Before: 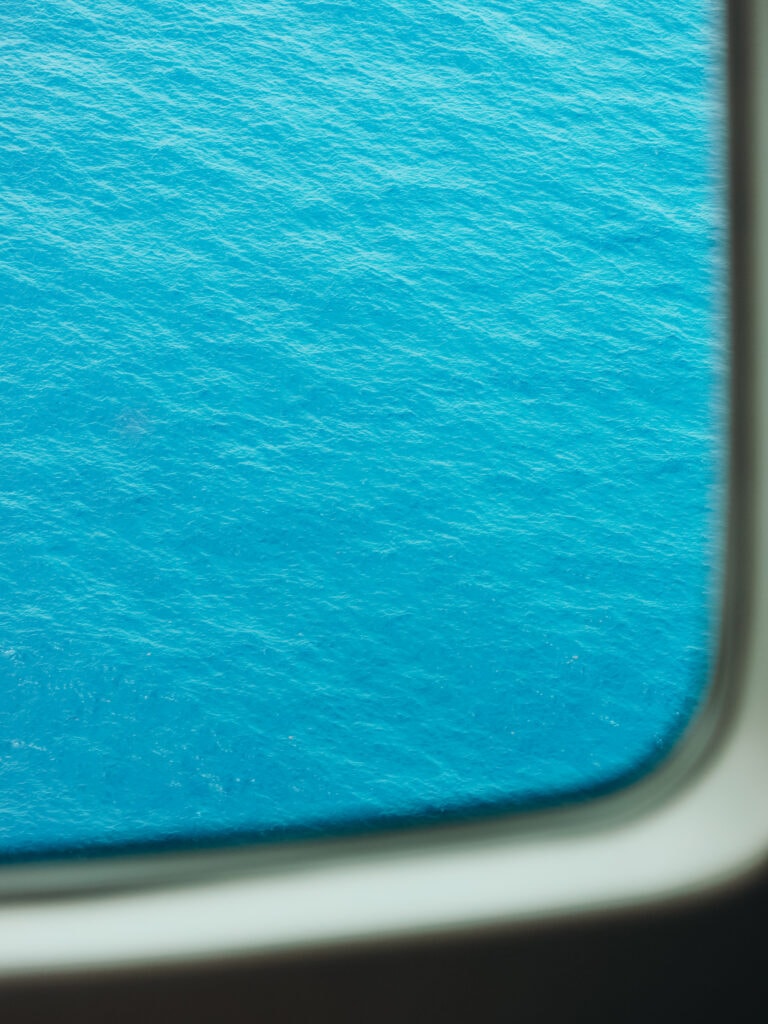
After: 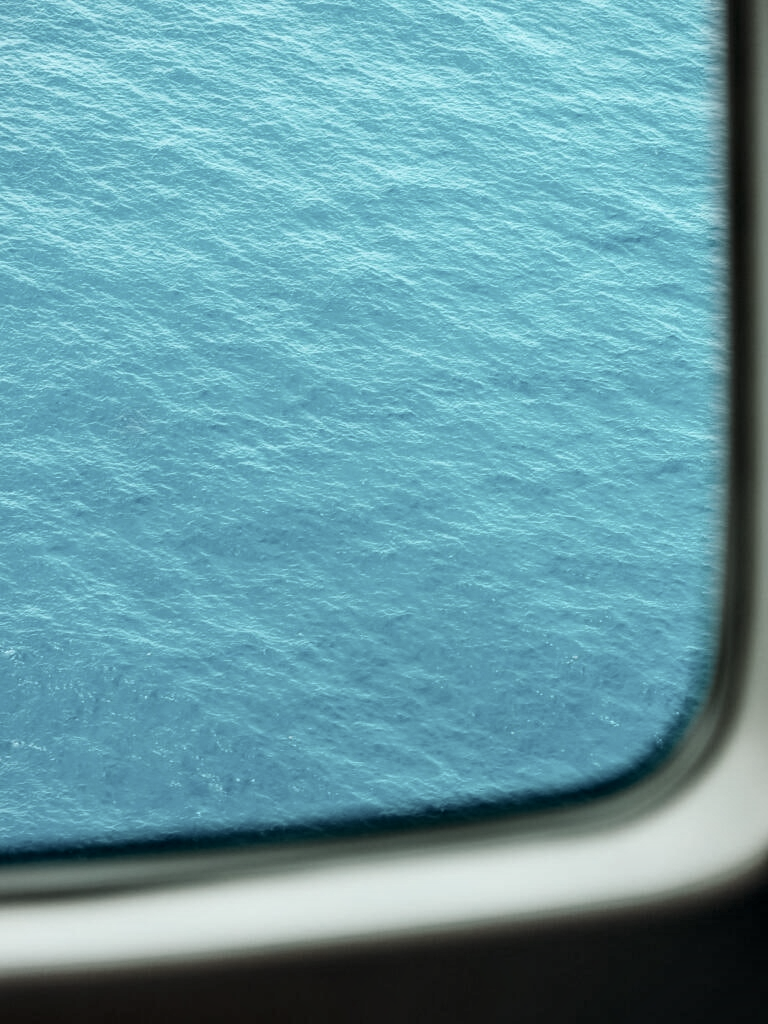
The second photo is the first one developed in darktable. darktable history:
contrast equalizer: y [[0.439, 0.44, 0.442, 0.457, 0.493, 0.498], [0.5 ×6], [0.5 ×6], [0 ×6], [0 ×6]], mix -0.214
contrast brightness saturation: contrast 0.101, saturation -0.37
local contrast: detail 155%
